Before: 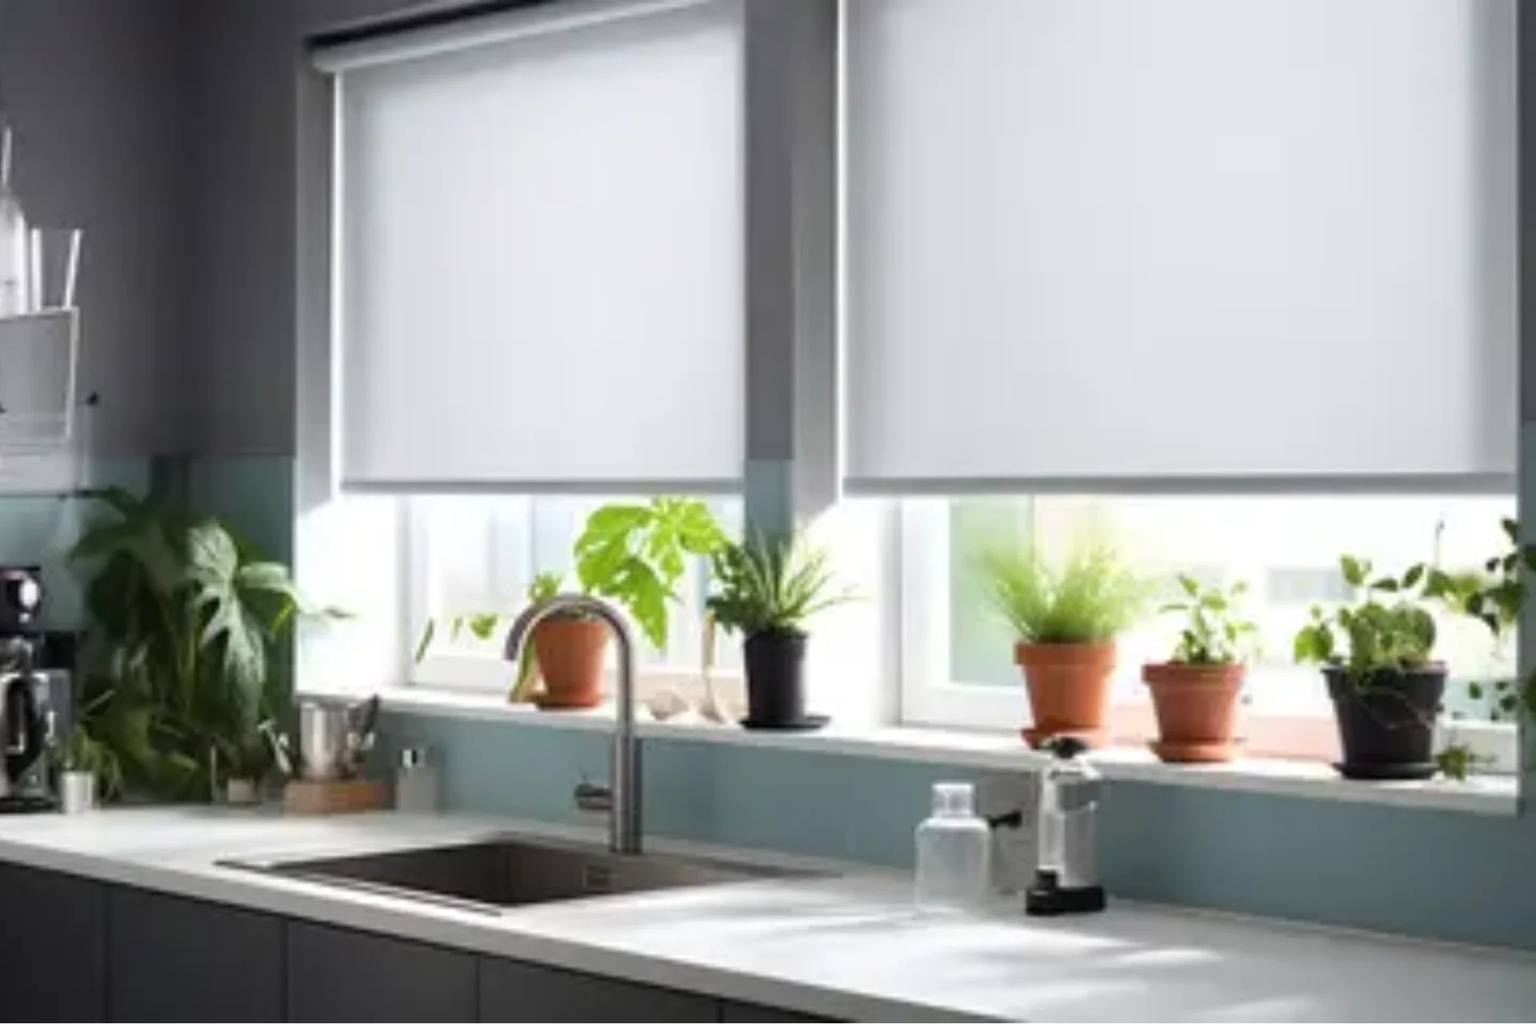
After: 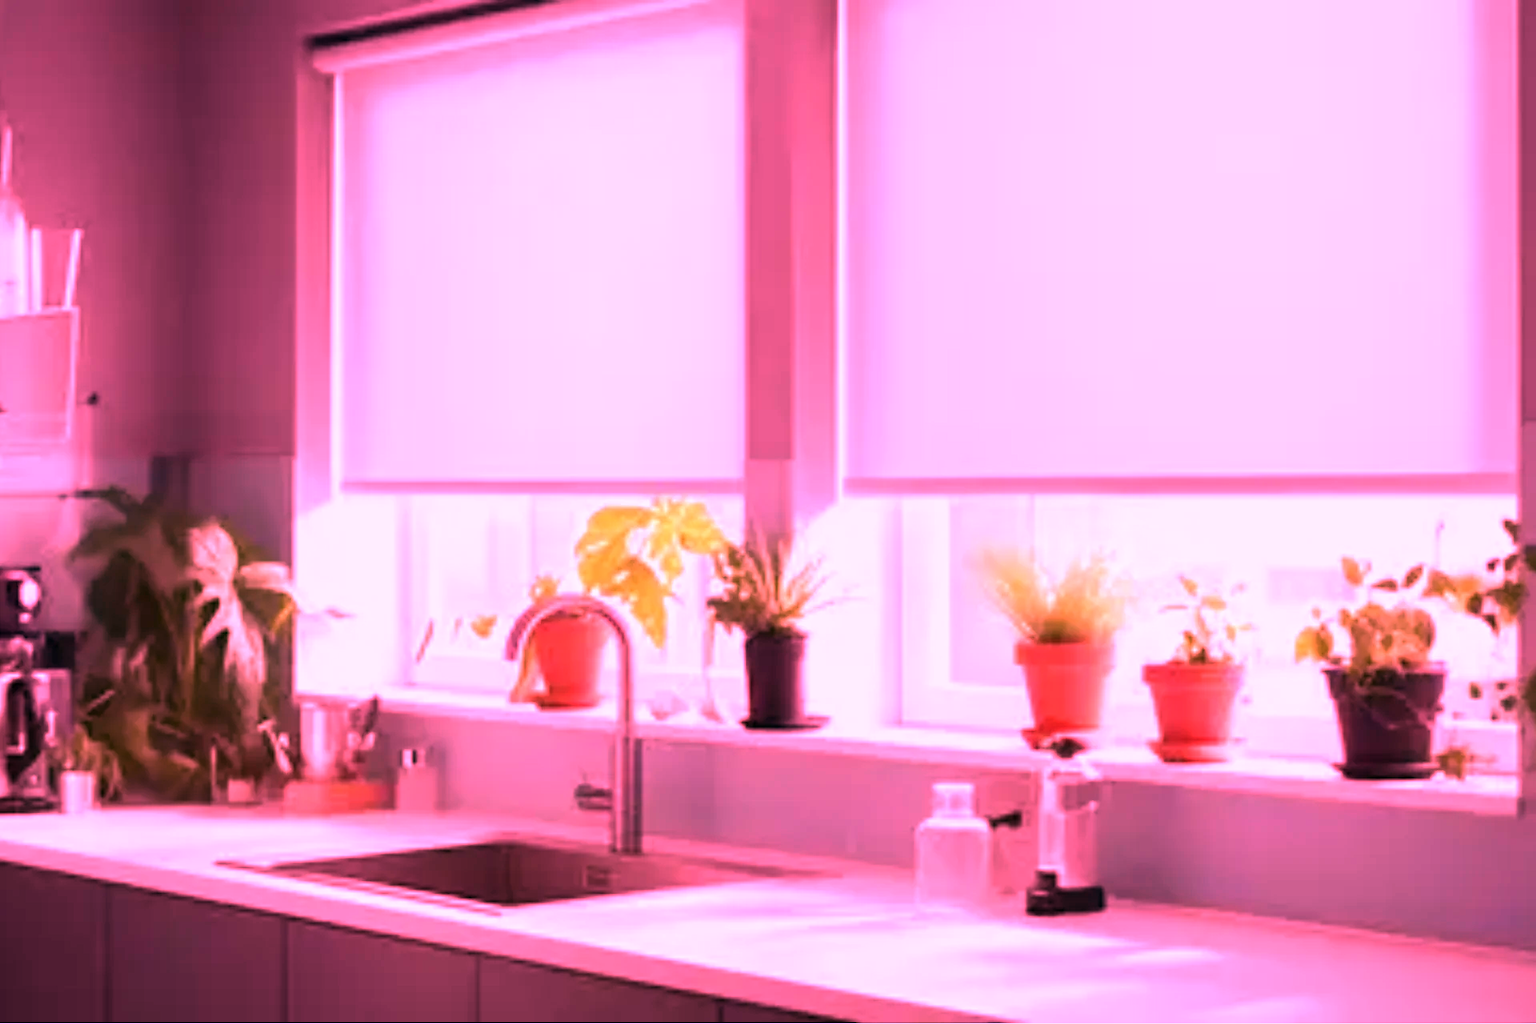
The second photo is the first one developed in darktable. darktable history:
white balance: red 2.393, blue 1.224
color calibration: output R [0.999, 0.026, -0.11, 0], output G [-0.019, 1.037, -0.099, 0], output B [0.022, -0.023, 0.902, 0], illuminant custom, x 0.367, y 0.392, temperature 4437.75 K, clip negative RGB from gamut false
